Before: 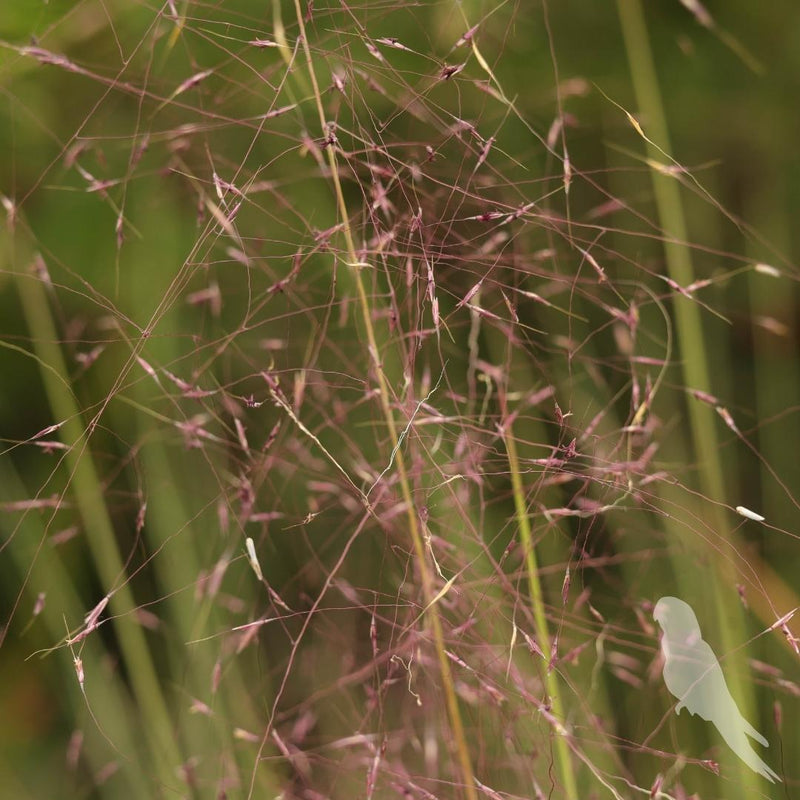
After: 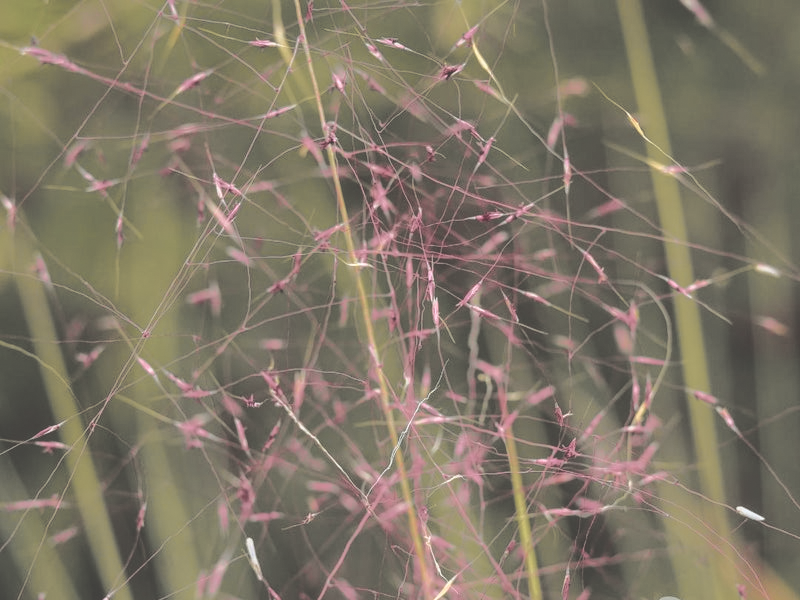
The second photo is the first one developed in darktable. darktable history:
grain: coarseness 0.81 ISO, strength 1.34%, mid-tones bias 0%
white balance: red 0.954, blue 1.079
local contrast: on, module defaults
color zones: curves: ch0 [(0.25, 0.5) (0.423, 0.5) (0.443, 0.5) (0.521, 0.756) (0.568, 0.5) (0.576, 0.5) (0.75, 0.5)]; ch1 [(0.25, 0.5) (0.423, 0.5) (0.443, 0.5) (0.539, 0.873) (0.624, 0.565) (0.631, 0.5) (0.75, 0.5)]
crop: bottom 24.988%
tone equalizer: on, module defaults
tone curve: curves: ch0 [(0, 0) (0.104, 0.061) (0.239, 0.201) (0.327, 0.317) (0.401, 0.443) (0.489, 0.566) (0.65, 0.68) (0.832, 0.858) (1, 0.977)]; ch1 [(0, 0) (0.161, 0.092) (0.35, 0.33) (0.379, 0.401) (0.447, 0.476) (0.495, 0.499) (0.515, 0.518) (0.534, 0.557) (0.602, 0.625) (0.712, 0.706) (1, 1)]; ch2 [(0, 0) (0.359, 0.372) (0.437, 0.437) (0.502, 0.501) (0.55, 0.534) (0.592, 0.601) (0.647, 0.64) (1, 1)], color space Lab, independent channels, preserve colors none
exposure: black level correction -0.062, exposure -0.05 EV, compensate highlight preservation false
